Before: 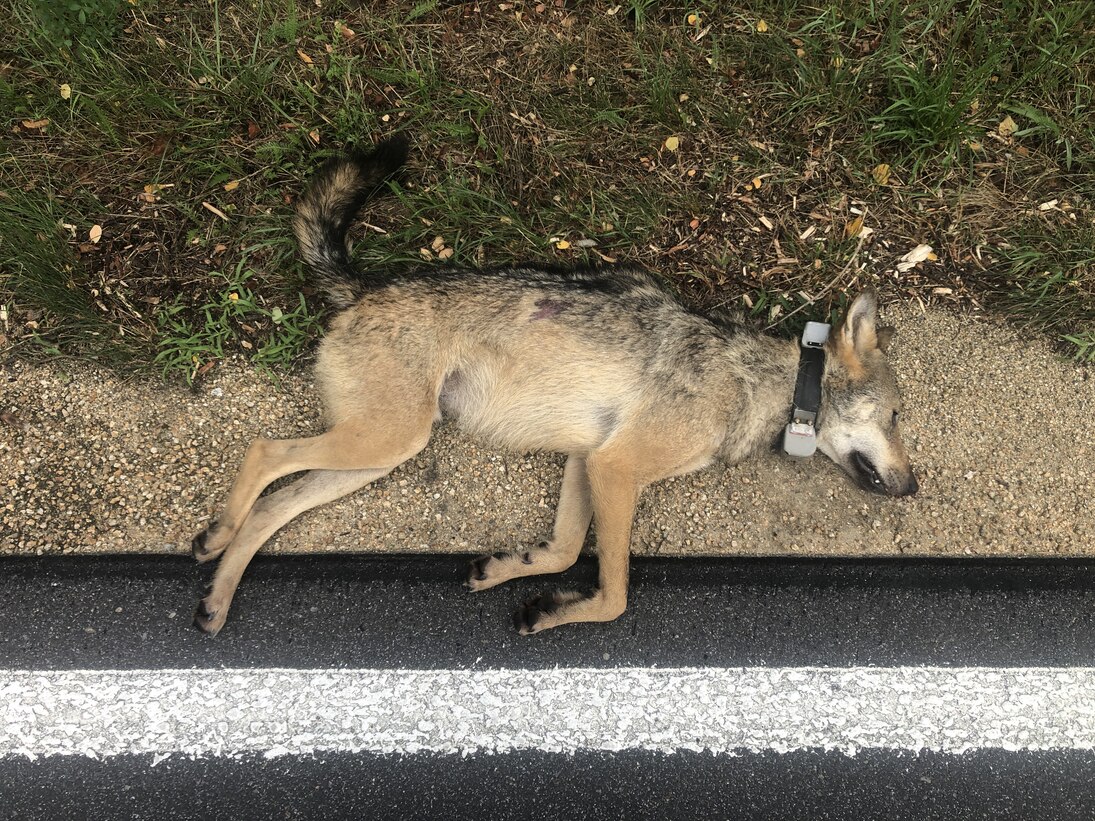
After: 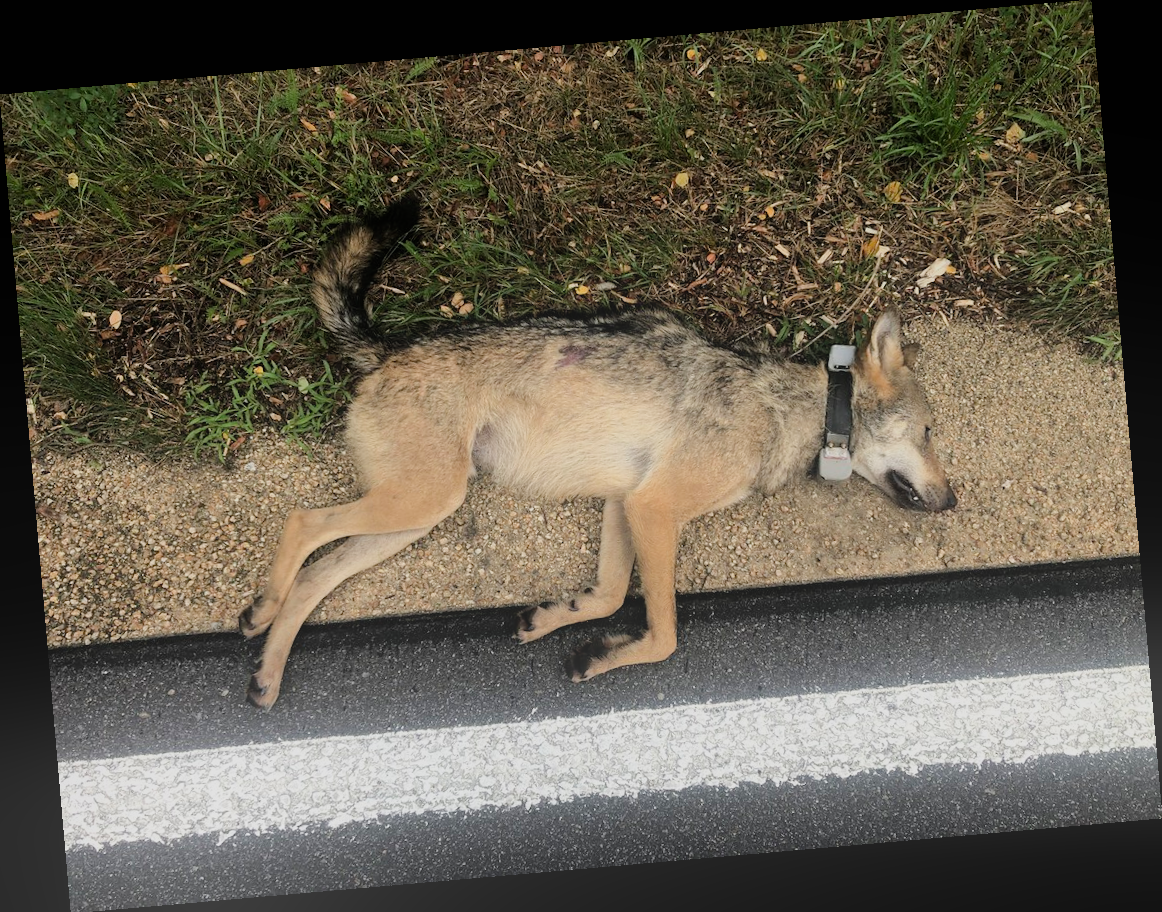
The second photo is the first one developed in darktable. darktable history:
filmic rgb: hardness 4.17, contrast 0.921
exposure: black level correction 0, compensate exposure bias true, compensate highlight preservation false
rotate and perspective: rotation -4.98°, automatic cropping off
bloom: threshold 82.5%, strength 16.25%
